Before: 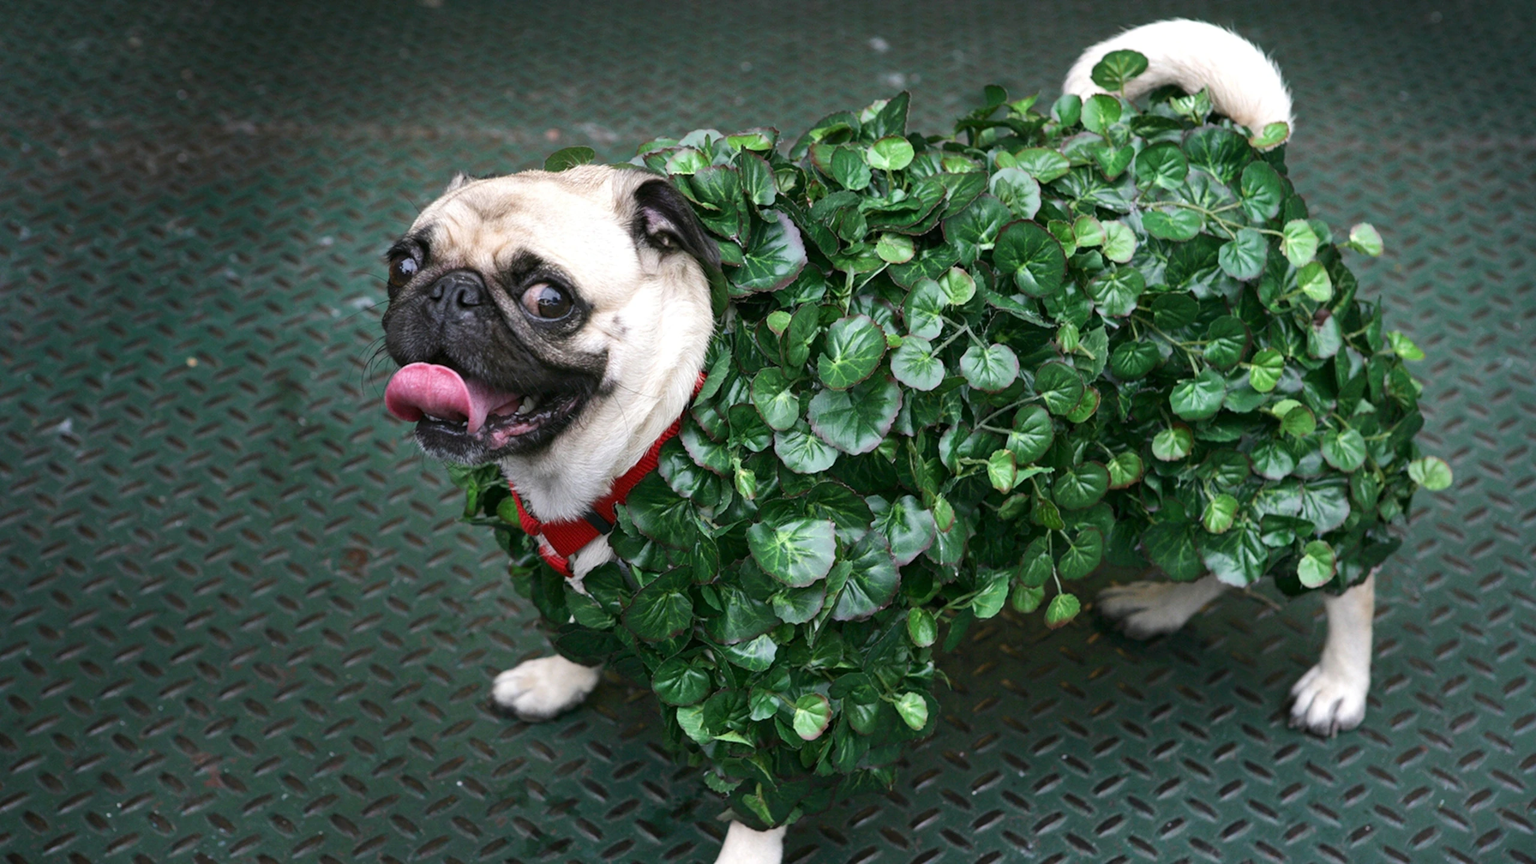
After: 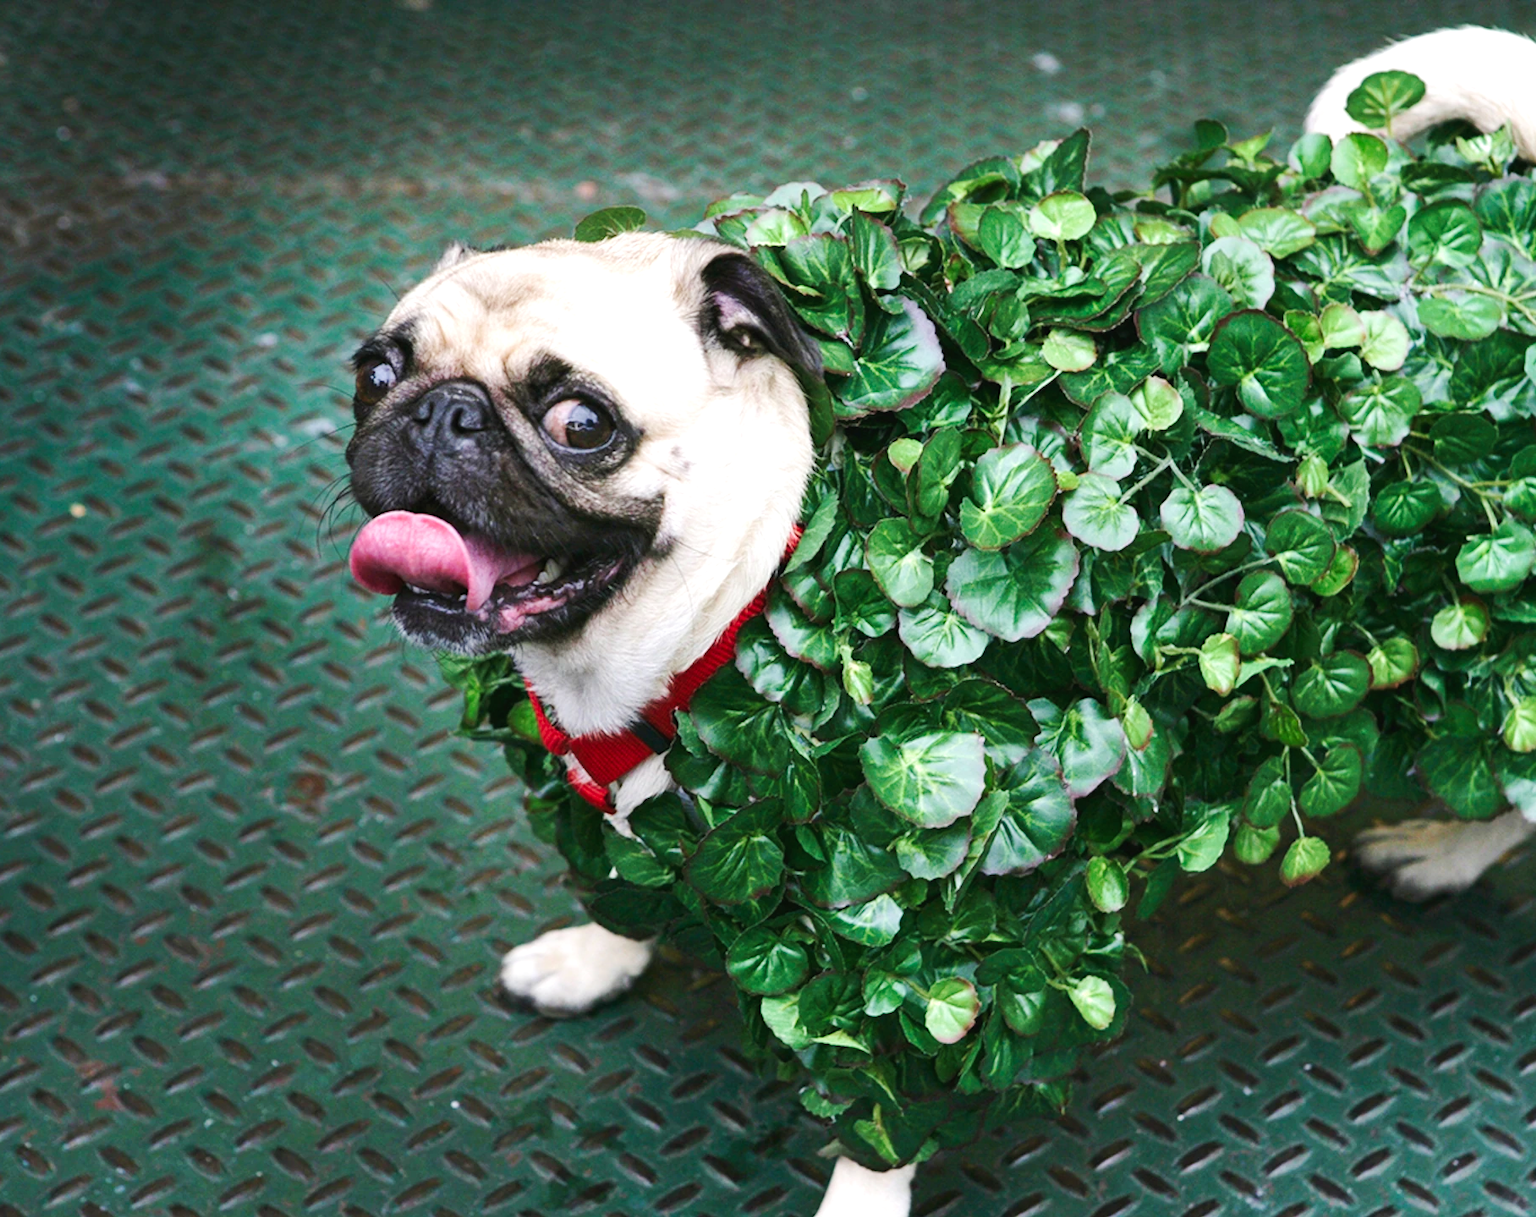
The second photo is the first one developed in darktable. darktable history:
contrast brightness saturation: saturation -0.035
crop and rotate: left 8.929%, right 20.128%
exposure: exposure 0.604 EV, compensate exposure bias true, compensate highlight preservation false
tone curve: curves: ch0 [(0, 0.02) (0.063, 0.058) (0.262, 0.243) (0.447, 0.468) (0.544, 0.596) (0.805, 0.823) (1, 0.952)]; ch1 [(0, 0) (0.339, 0.31) (0.417, 0.401) (0.452, 0.455) (0.482, 0.483) (0.502, 0.499) (0.517, 0.506) (0.55, 0.542) (0.588, 0.604) (0.729, 0.782) (1, 1)]; ch2 [(0, 0) (0.346, 0.34) (0.431, 0.45) (0.485, 0.487) (0.5, 0.496) (0.527, 0.526) (0.56, 0.574) (0.613, 0.642) (0.679, 0.703) (1, 1)], preserve colors none
velvia: on, module defaults
